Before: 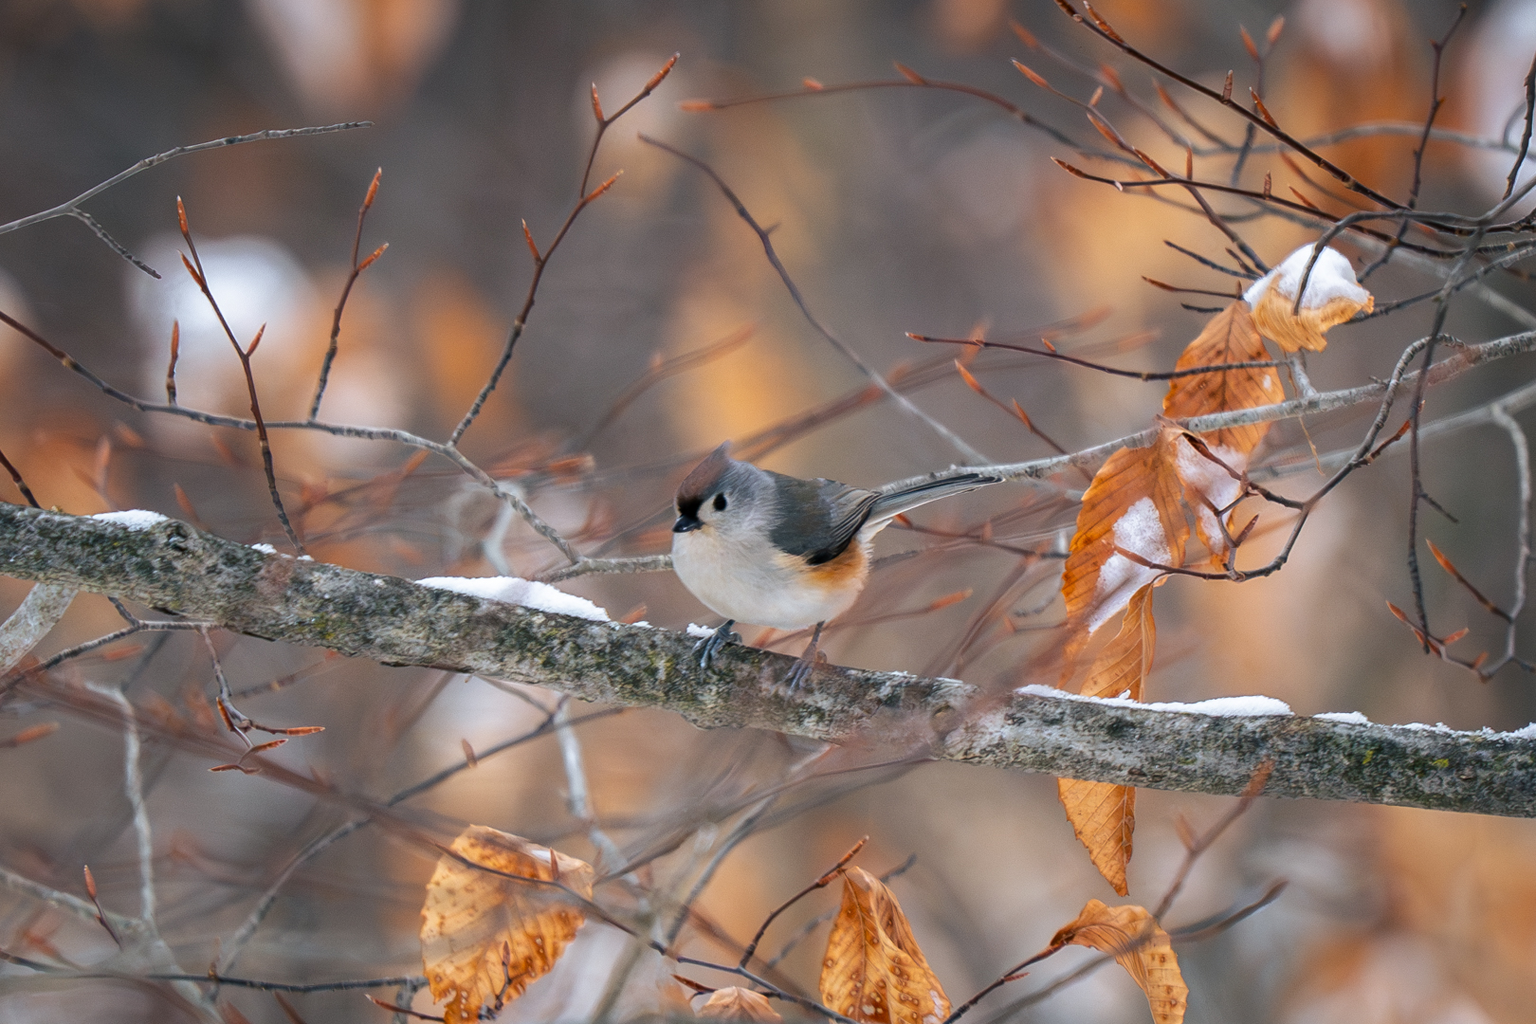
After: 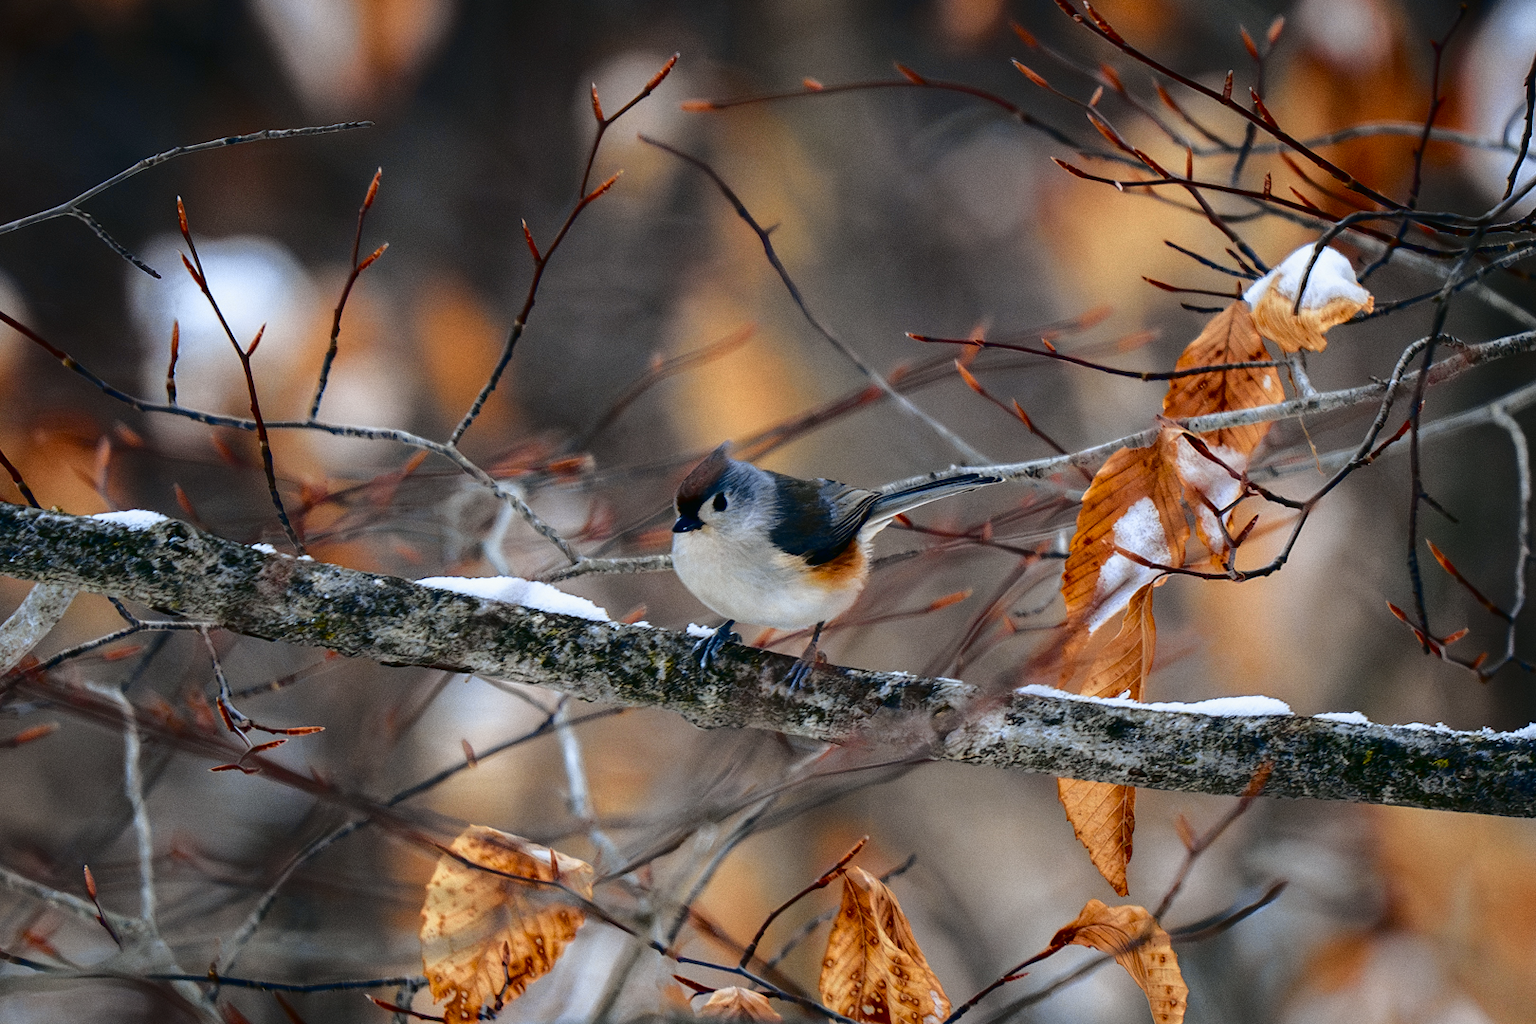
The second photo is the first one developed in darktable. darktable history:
grain: coarseness 0.09 ISO, strength 16.61%
color balance rgb: perceptual saturation grading › global saturation 20%, perceptual saturation grading › highlights -25%, perceptual saturation grading › shadows 25%
contrast brightness saturation: contrast 0.1, brightness -0.26, saturation 0.14
tone curve: curves: ch0 [(0.014, 0.013) (0.088, 0.043) (0.208, 0.176) (0.257, 0.267) (0.406, 0.483) (0.489, 0.556) (0.667, 0.73) (0.793, 0.851) (0.994, 0.974)]; ch1 [(0, 0) (0.161, 0.092) (0.35, 0.33) (0.392, 0.392) (0.457, 0.467) (0.505, 0.497) (0.537, 0.518) (0.553, 0.53) (0.58, 0.567) (0.739, 0.697) (1, 1)]; ch2 [(0, 0) (0.346, 0.362) (0.448, 0.419) (0.502, 0.499) (0.533, 0.517) (0.556, 0.533) (0.629, 0.619) (0.717, 0.678) (1, 1)], color space Lab, independent channels, preserve colors none
